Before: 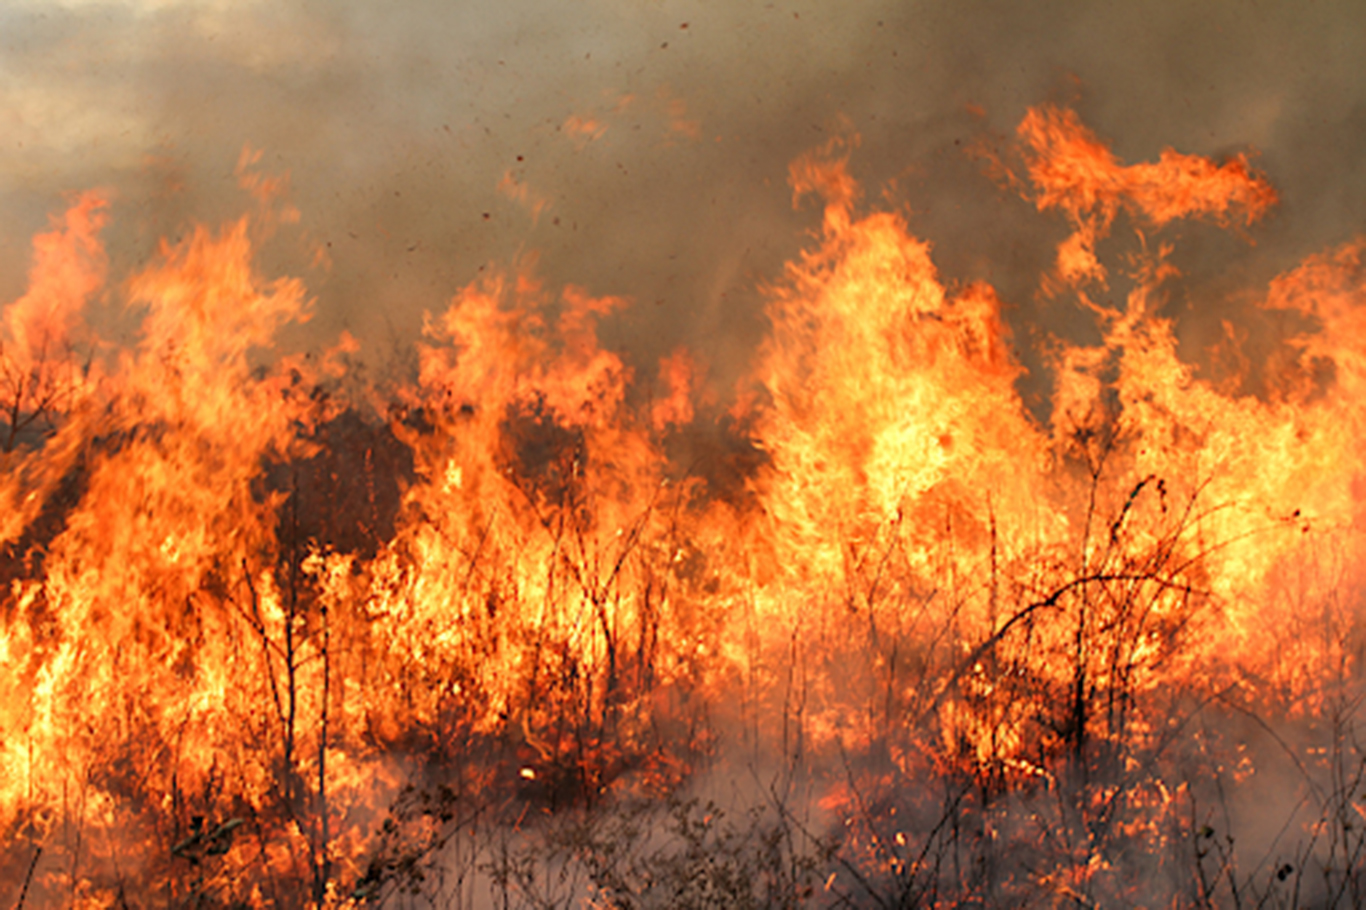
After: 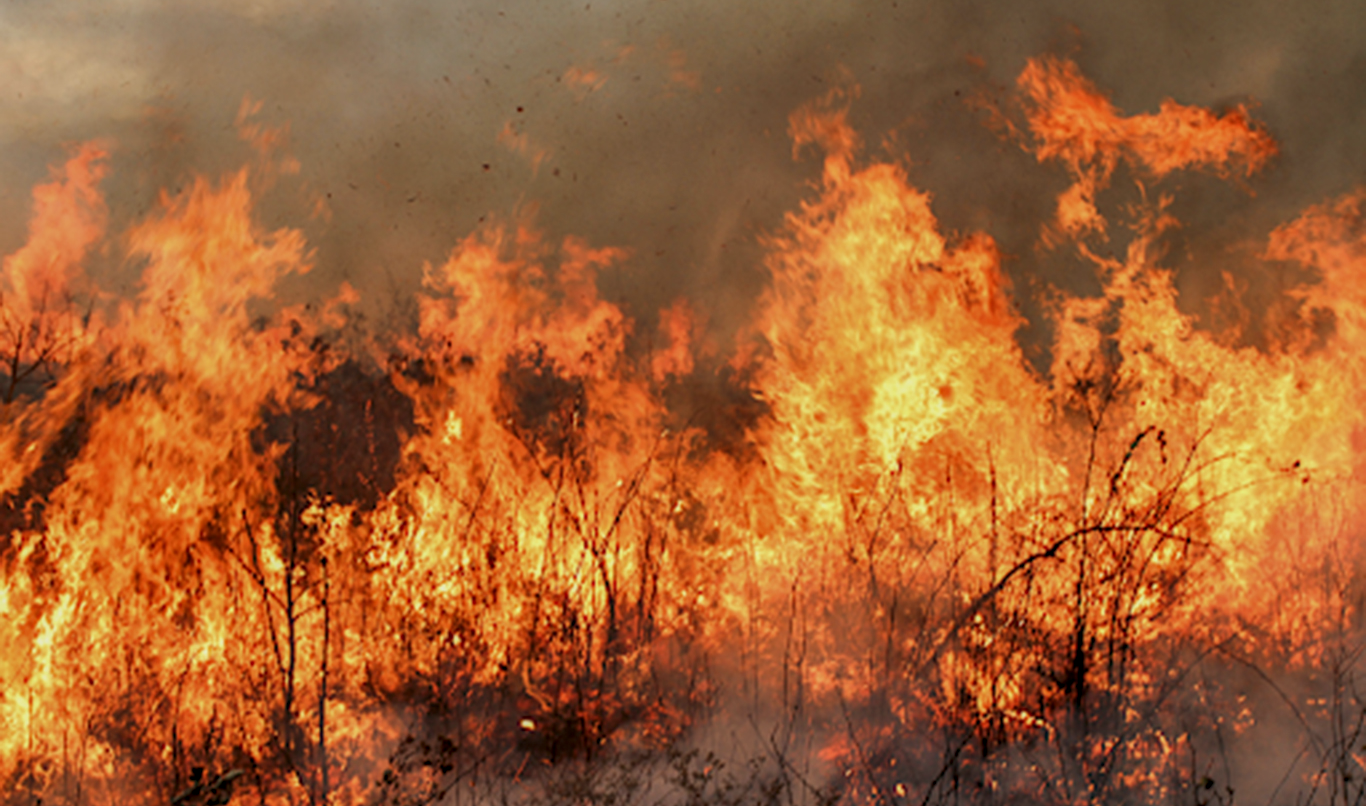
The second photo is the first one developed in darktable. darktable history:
exposure: exposure -0.491 EV, compensate exposure bias true, compensate highlight preservation false
crop and rotate: top 5.461%, bottom 5.883%
local contrast: on, module defaults
color correction: highlights b* 0.05
